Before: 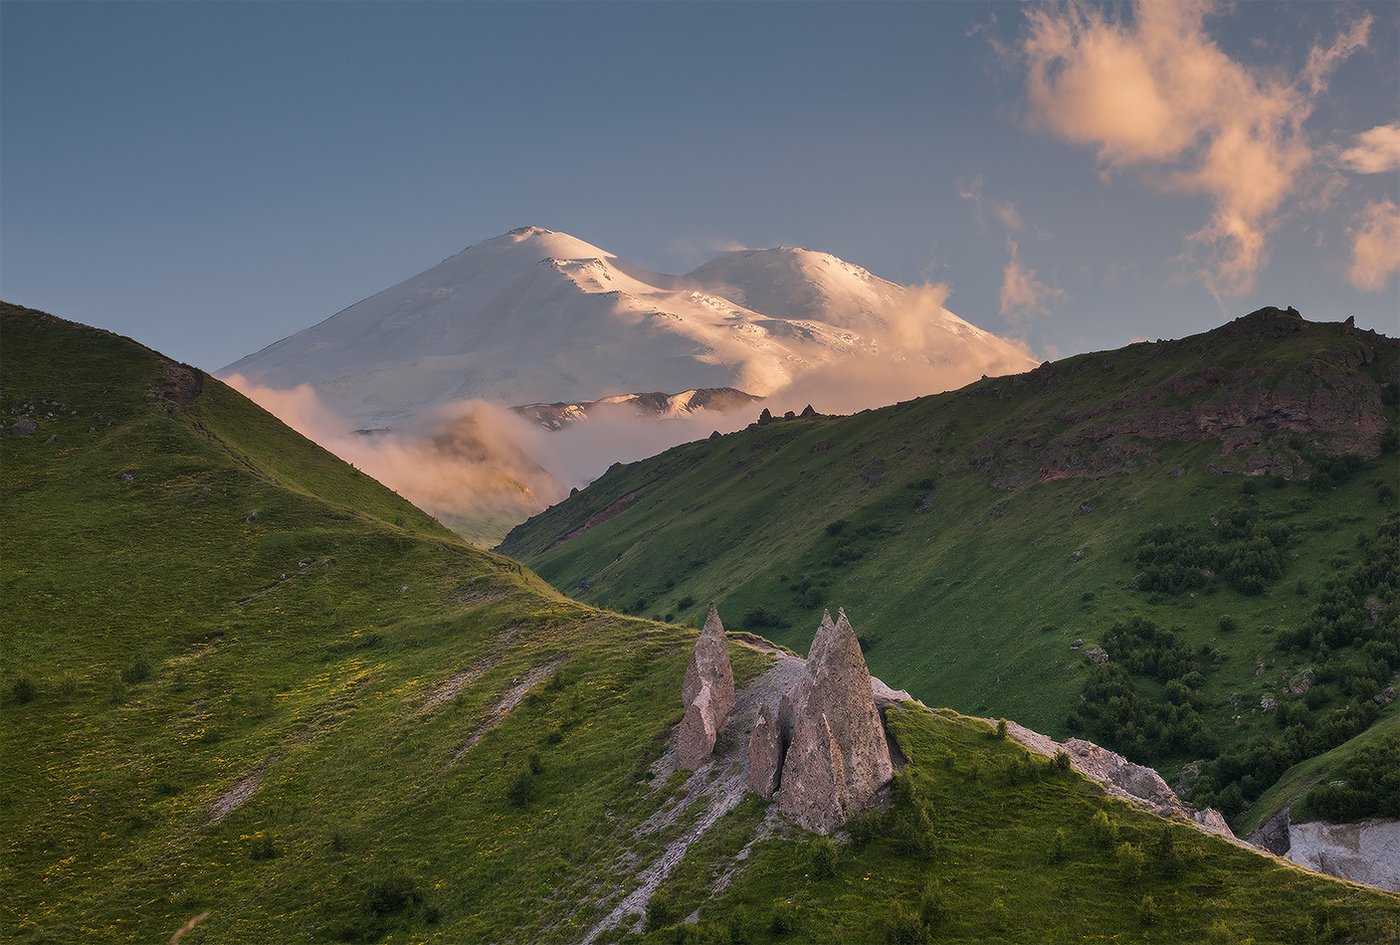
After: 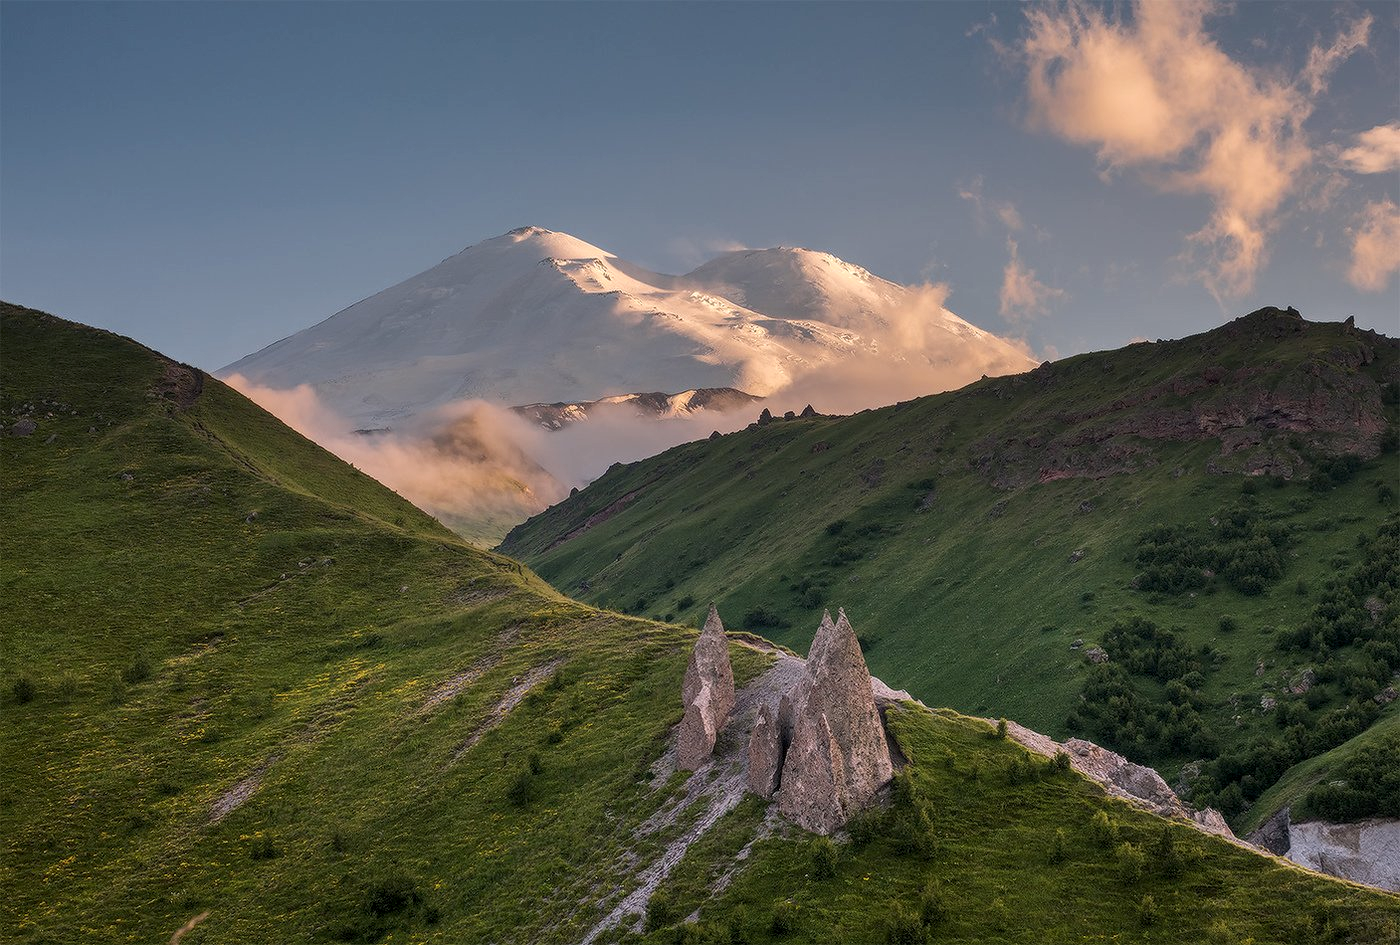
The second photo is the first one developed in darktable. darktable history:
exposure: black level correction 0.001, compensate highlight preservation false
local contrast: on, module defaults
